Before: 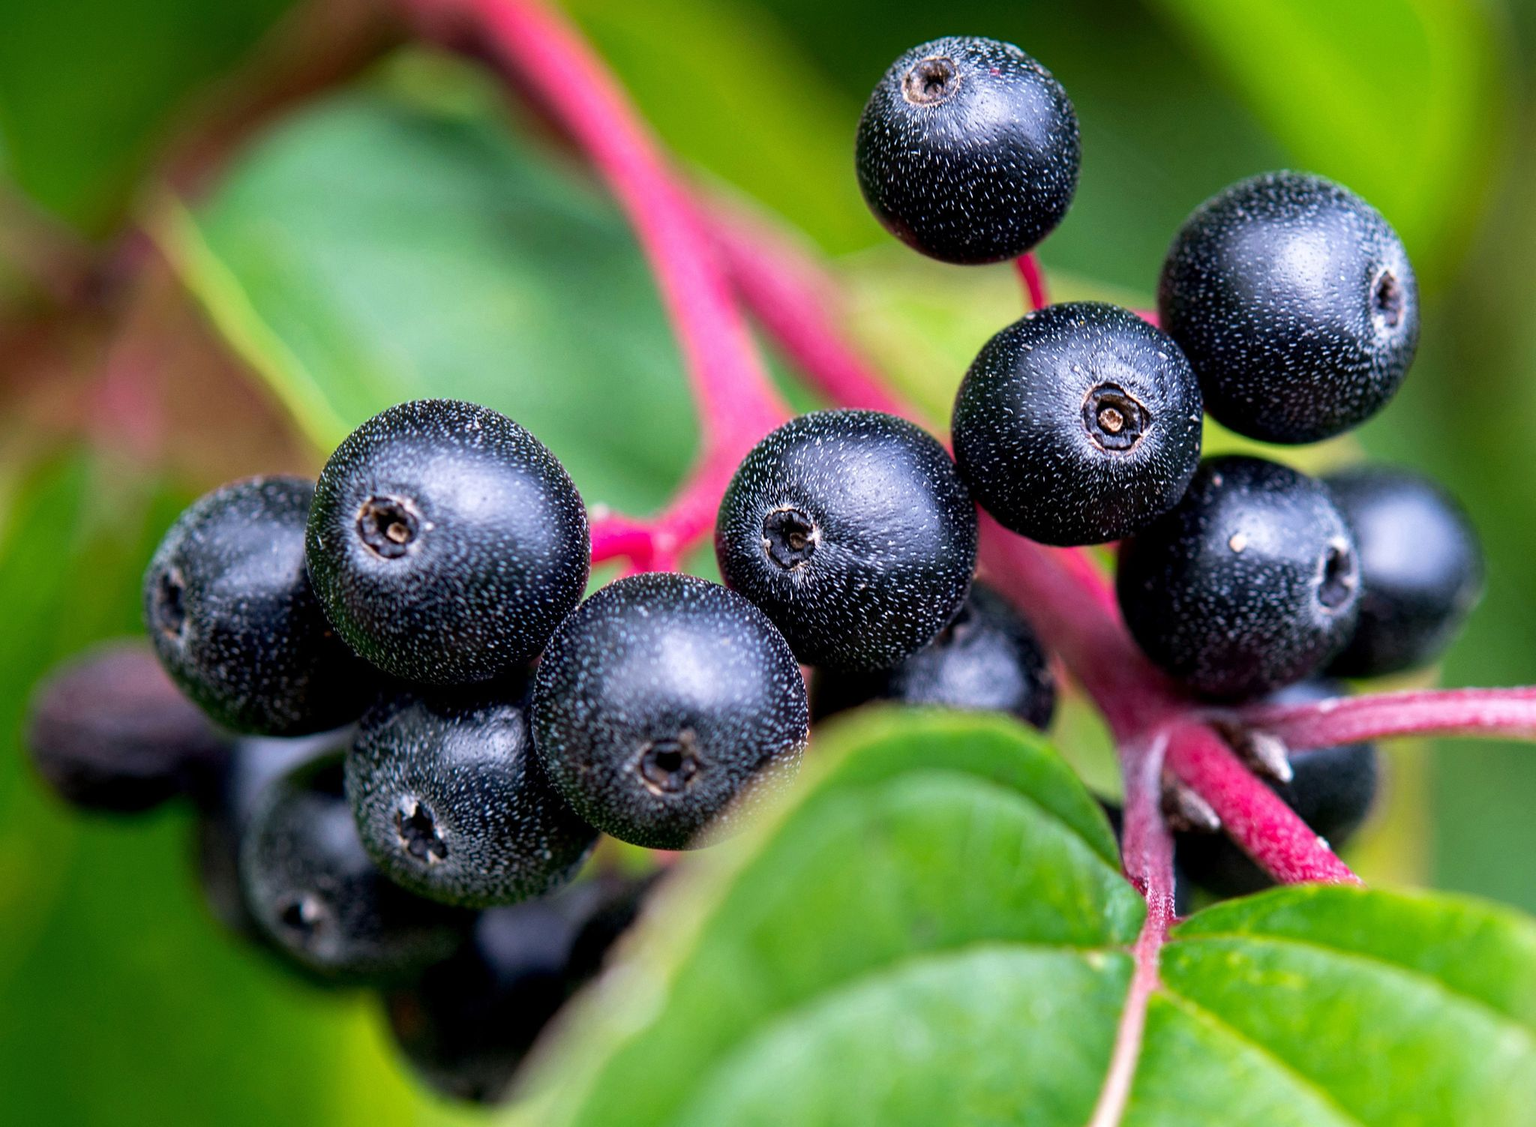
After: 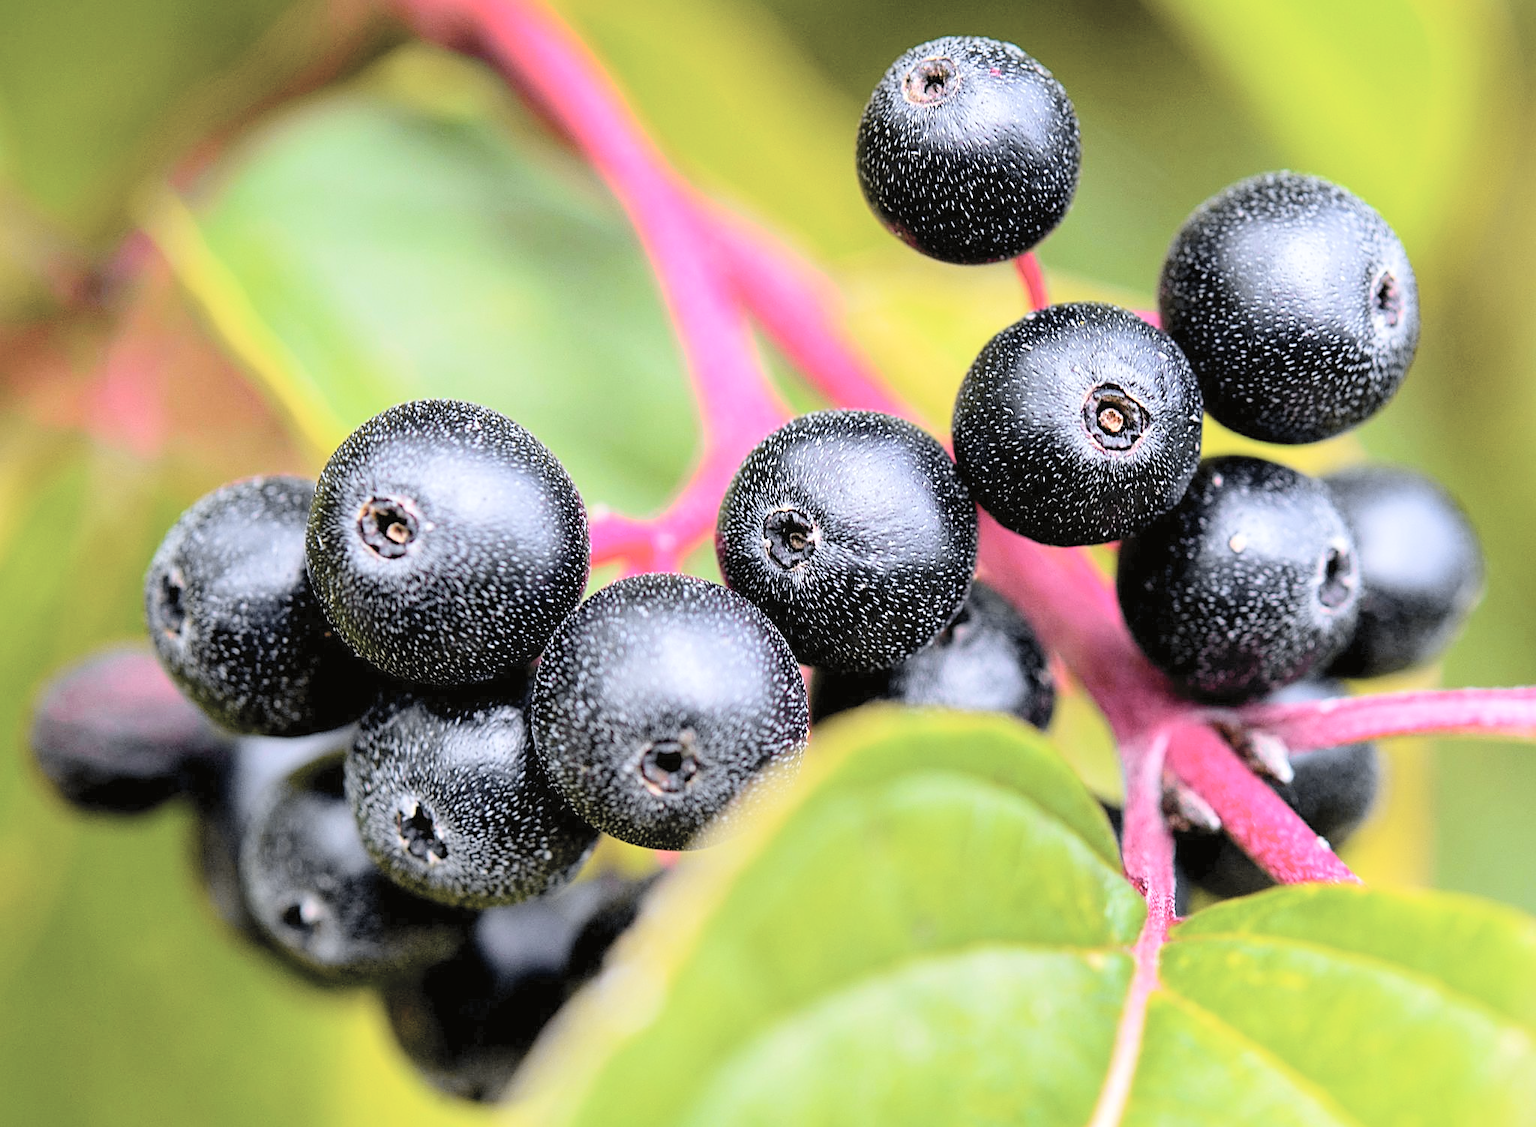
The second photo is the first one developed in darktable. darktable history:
contrast brightness saturation: brightness 0.18, saturation -0.5
sharpen: on, module defaults
tone curve: curves: ch0 [(0, 0.017) (0.239, 0.277) (0.508, 0.593) (0.826, 0.855) (1, 0.945)]; ch1 [(0, 0) (0.401, 0.42) (0.442, 0.47) (0.492, 0.498) (0.511, 0.504) (0.555, 0.586) (0.681, 0.739) (1, 1)]; ch2 [(0, 0) (0.411, 0.433) (0.5, 0.504) (0.545, 0.574) (1, 1)], color space Lab, independent channels, preserve colors none
exposure: exposure 0.574 EV, compensate highlight preservation false
color balance rgb: linear chroma grading › global chroma 15%, perceptual saturation grading › global saturation 30%
